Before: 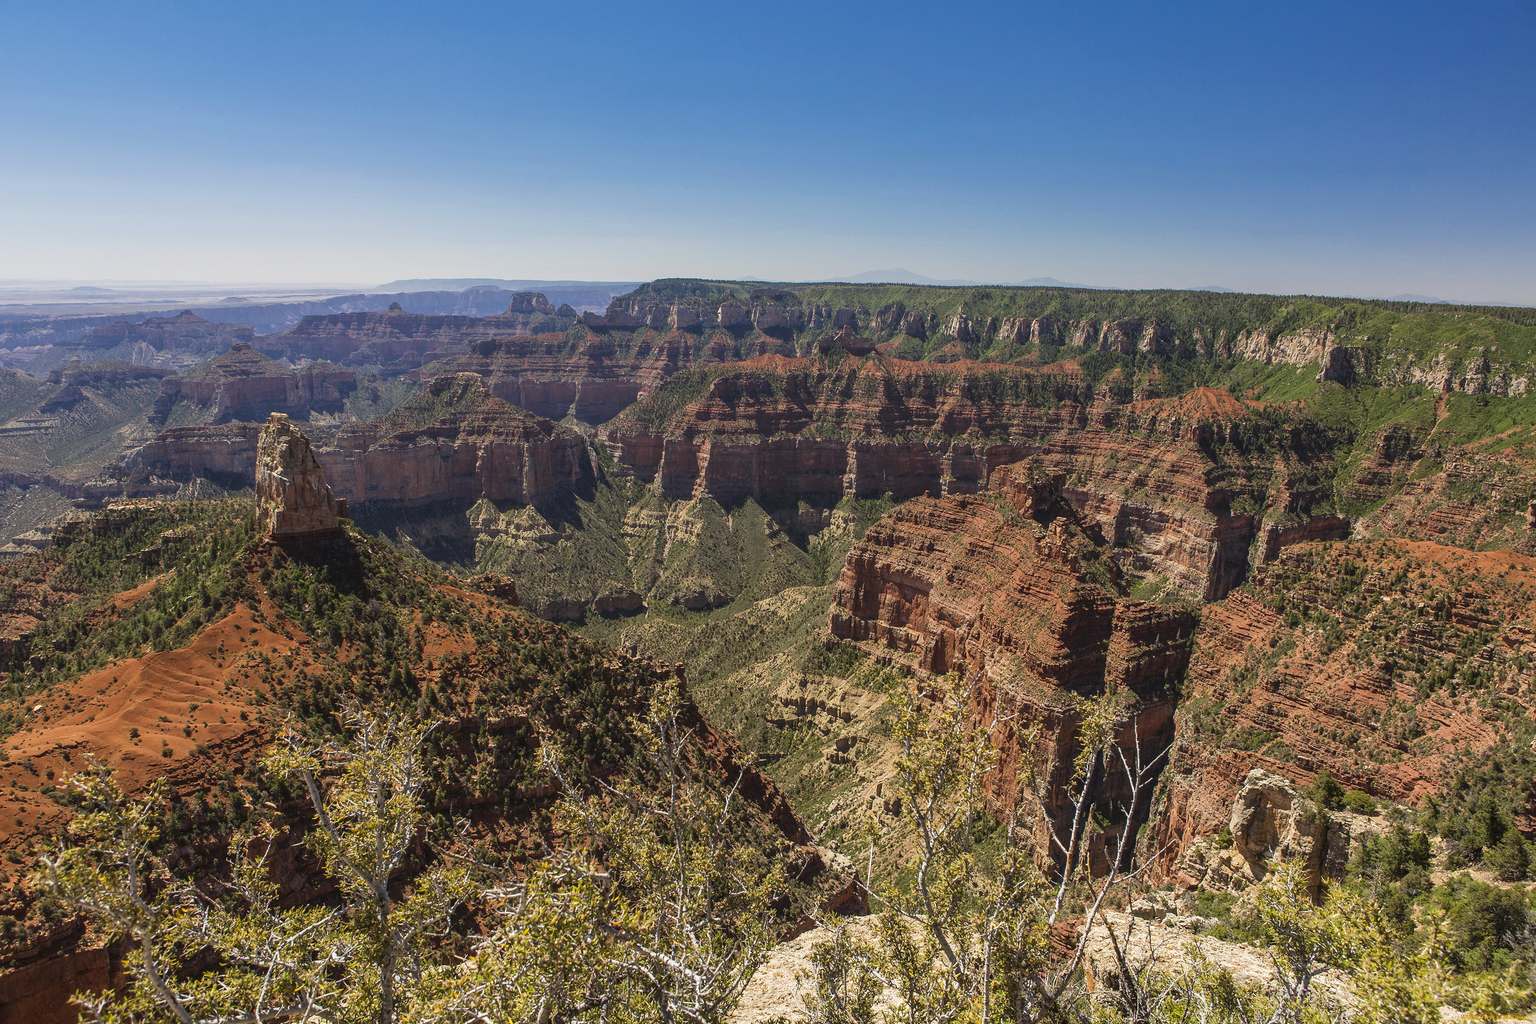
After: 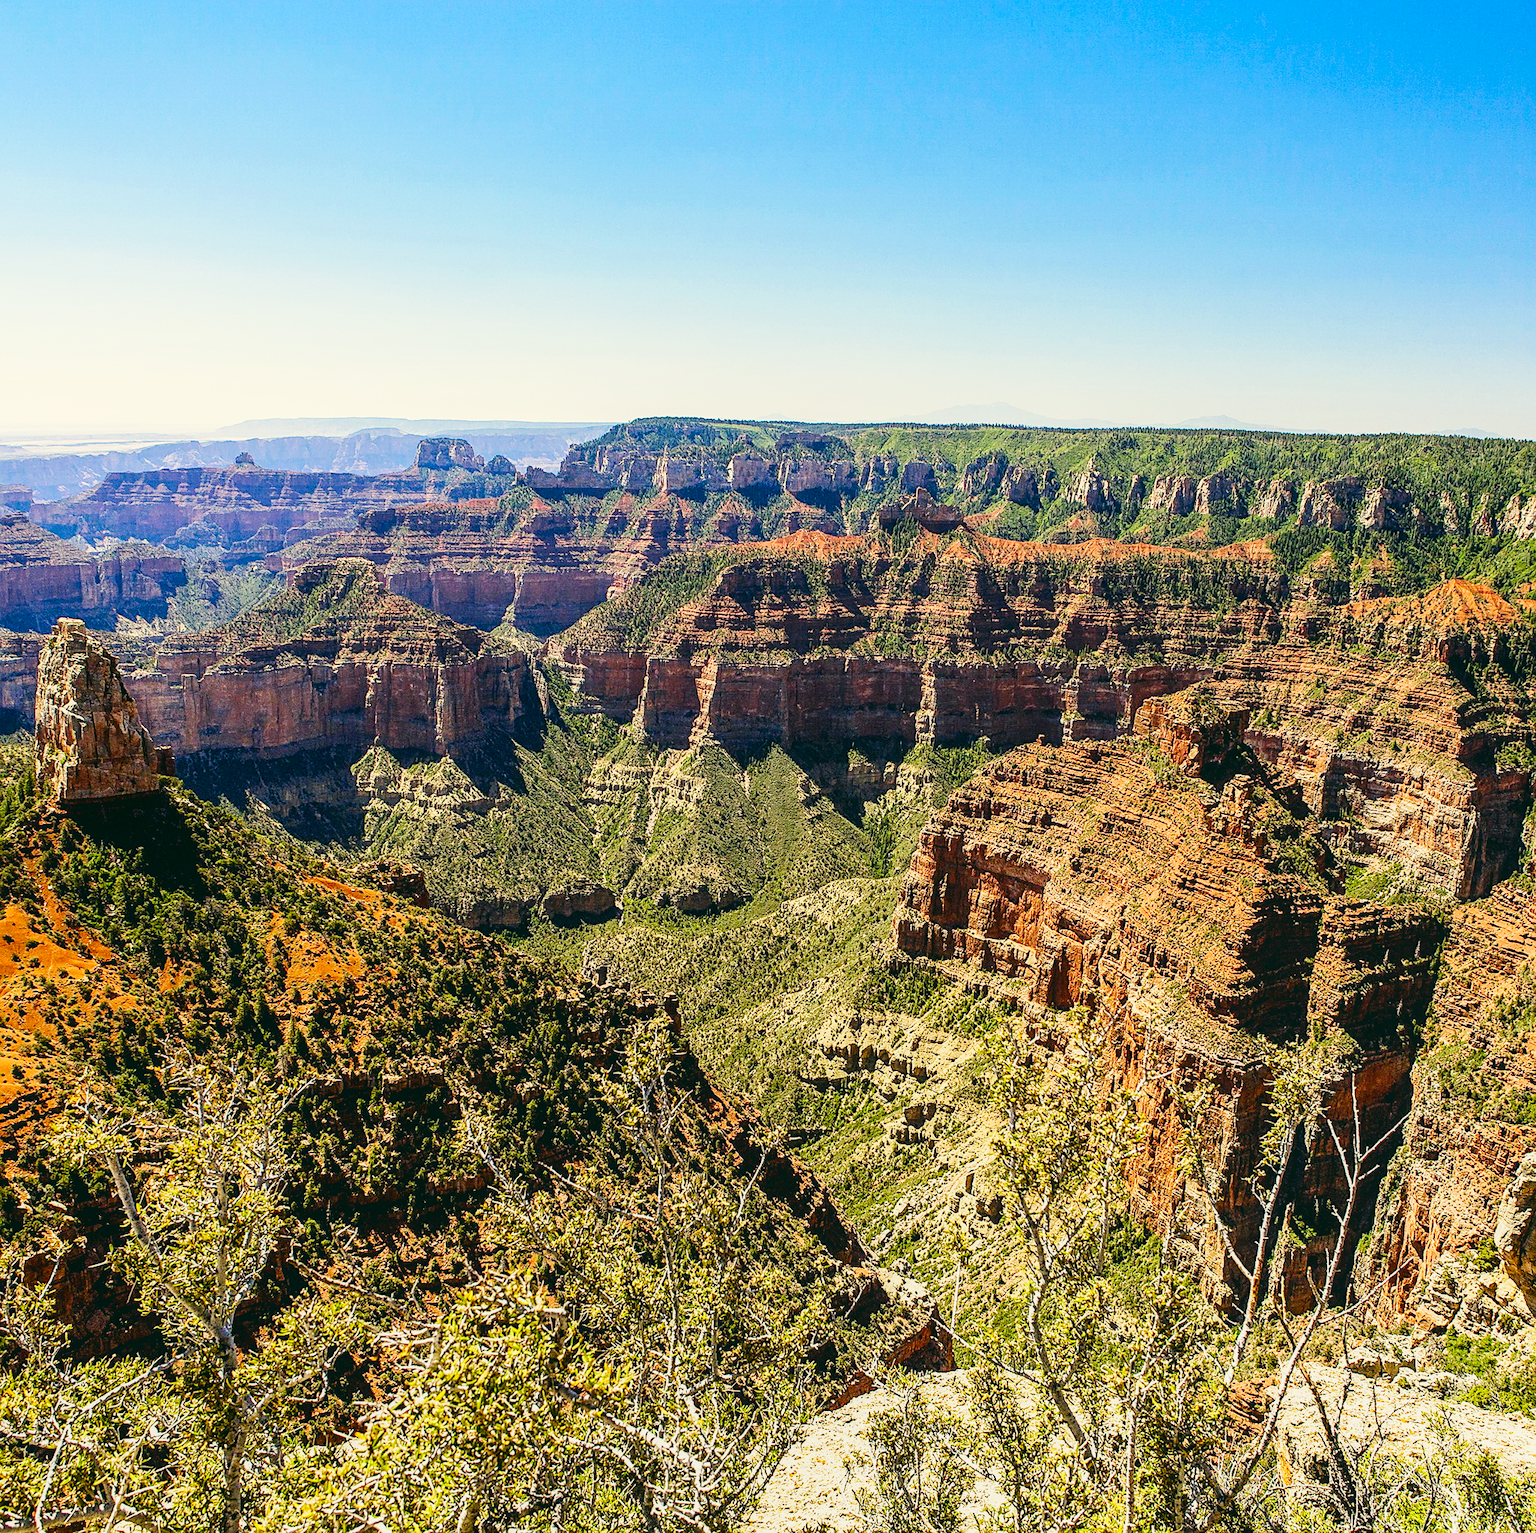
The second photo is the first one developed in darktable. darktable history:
crop and rotate: left 15.125%, right 18.094%
color balance rgb: shadows lift › luminance 0.745%, shadows lift › chroma 0.151%, shadows lift › hue 21°, global offset › luminance -0.875%, perceptual saturation grading › global saturation 0.74%, contrast 4.766%
color correction: highlights a* -0.52, highlights b* 9.16, shadows a* -9.31, shadows b* 0.523
base curve: curves: ch0 [(0, 0.003) (0.001, 0.002) (0.006, 0.004) (0.02, 0.022) (0.048, 0.086) (0.094, 0.234) (0.162, 0.431) (0.258, 0.629) (0.385, 0.8) (0.548, 0.918) (0.751, 0.988) (1, 1)], exposure shift 0.01, preserve colors none
contrast brightness saturation: contrast 0.086, saturation 0.279
local contrast: detail 110%
sharpen: on, module defaults
